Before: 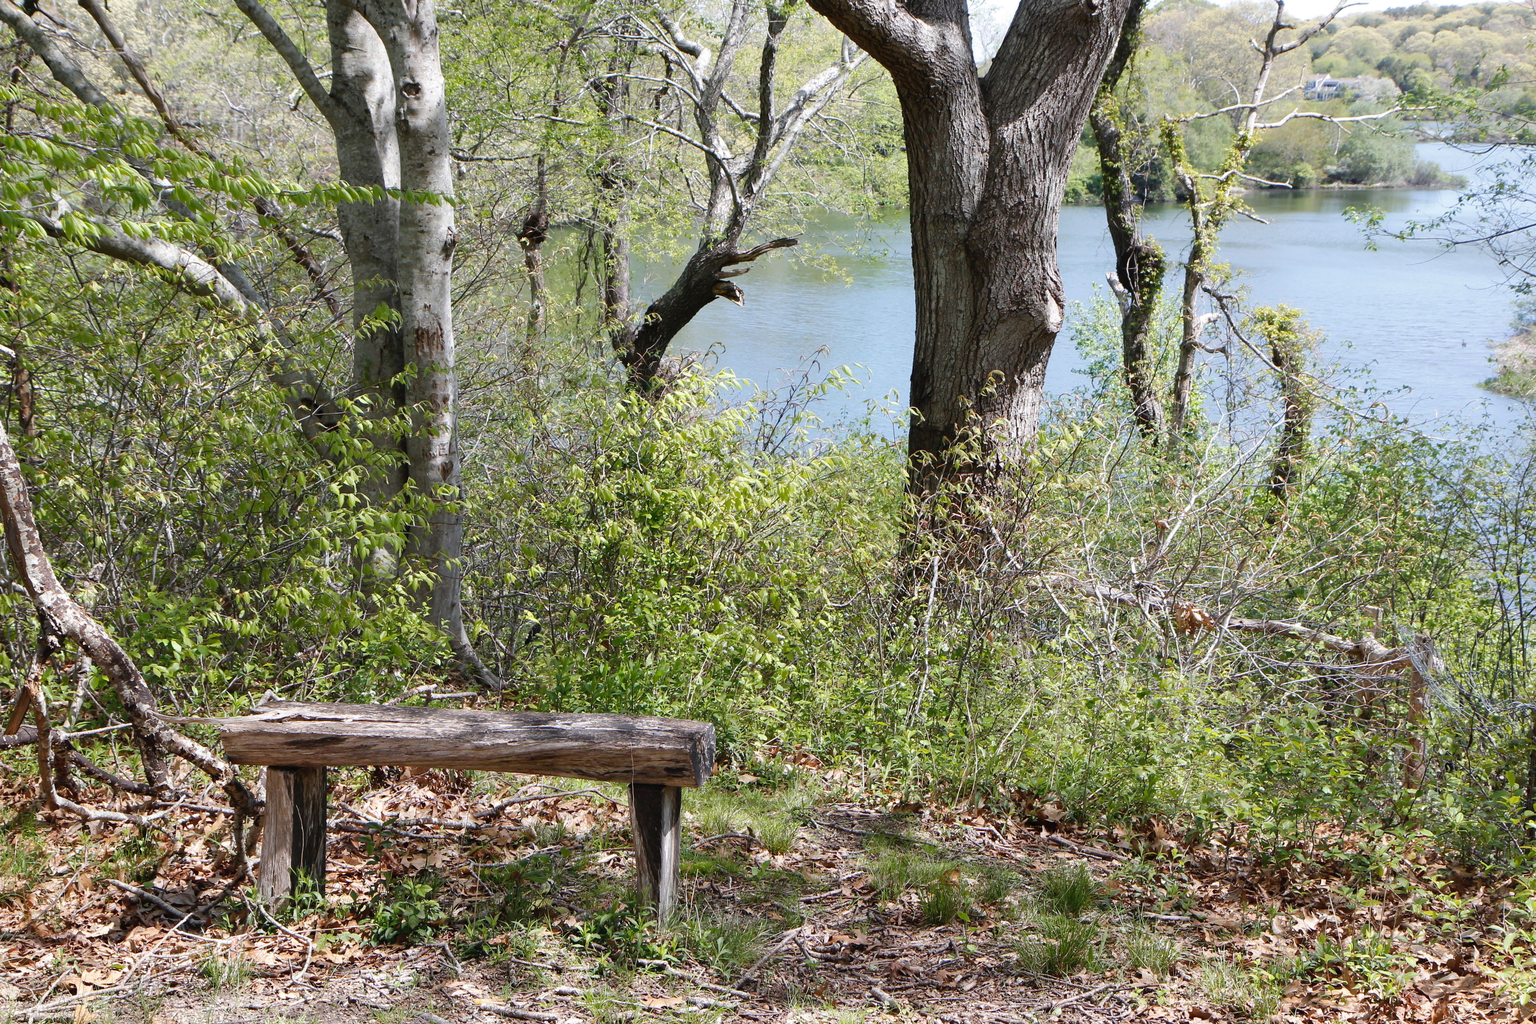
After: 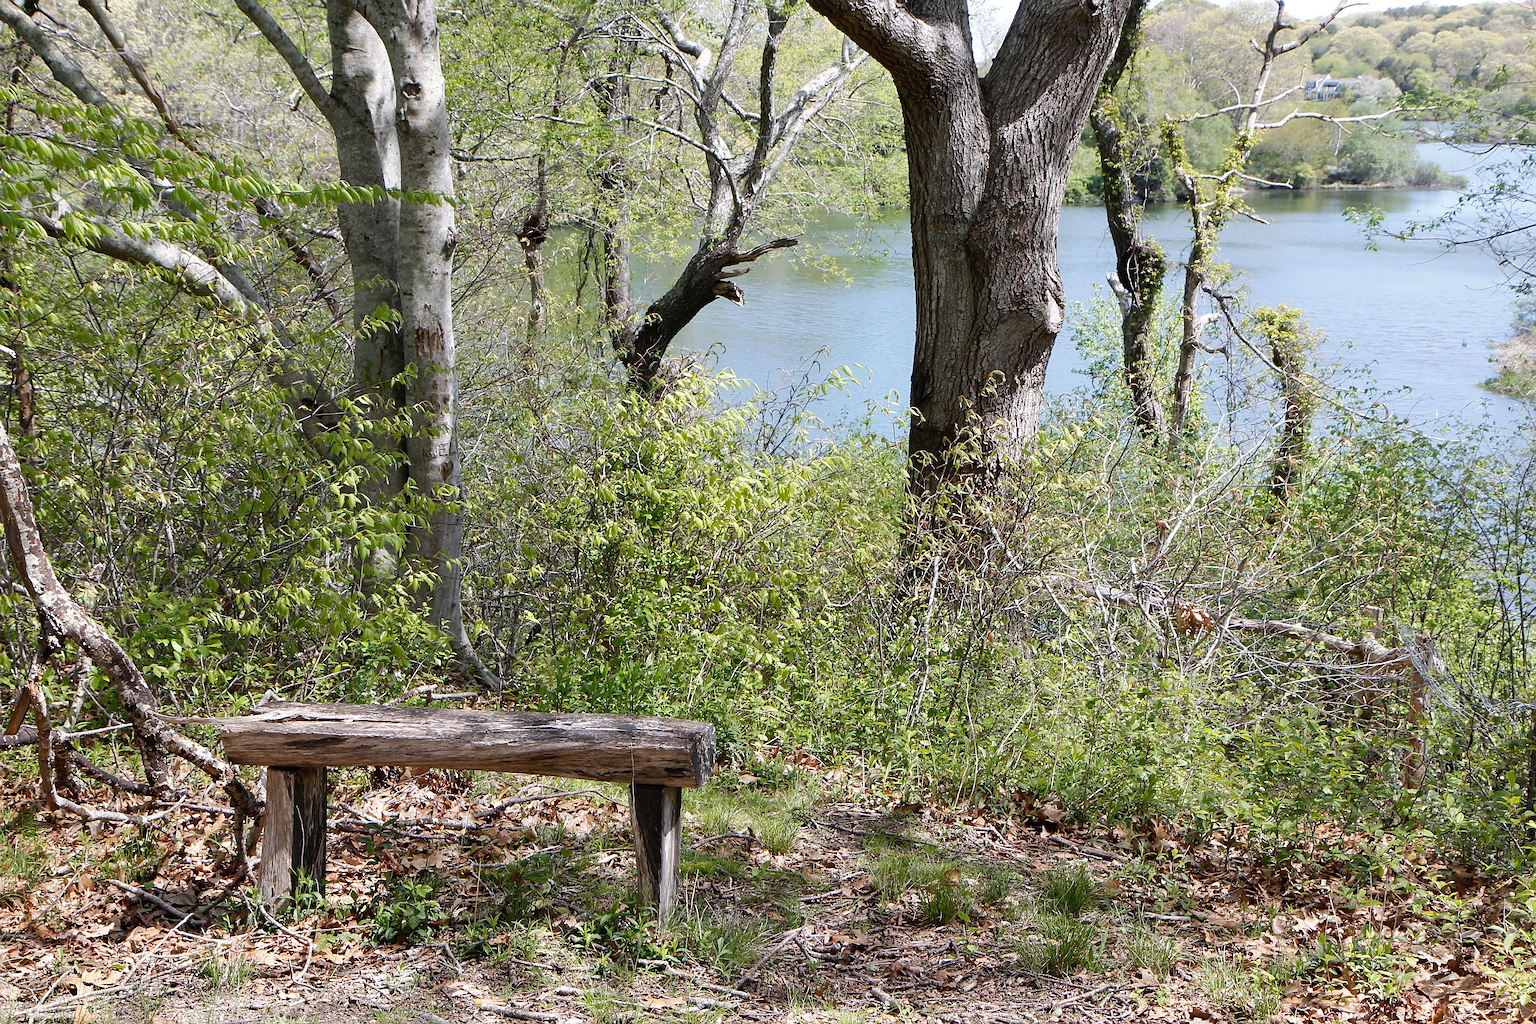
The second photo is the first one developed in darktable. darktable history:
sharpen: amount 0.496
exposure: black level correction 0.002, compensate exposure bias true, compensate highlight preservation false
